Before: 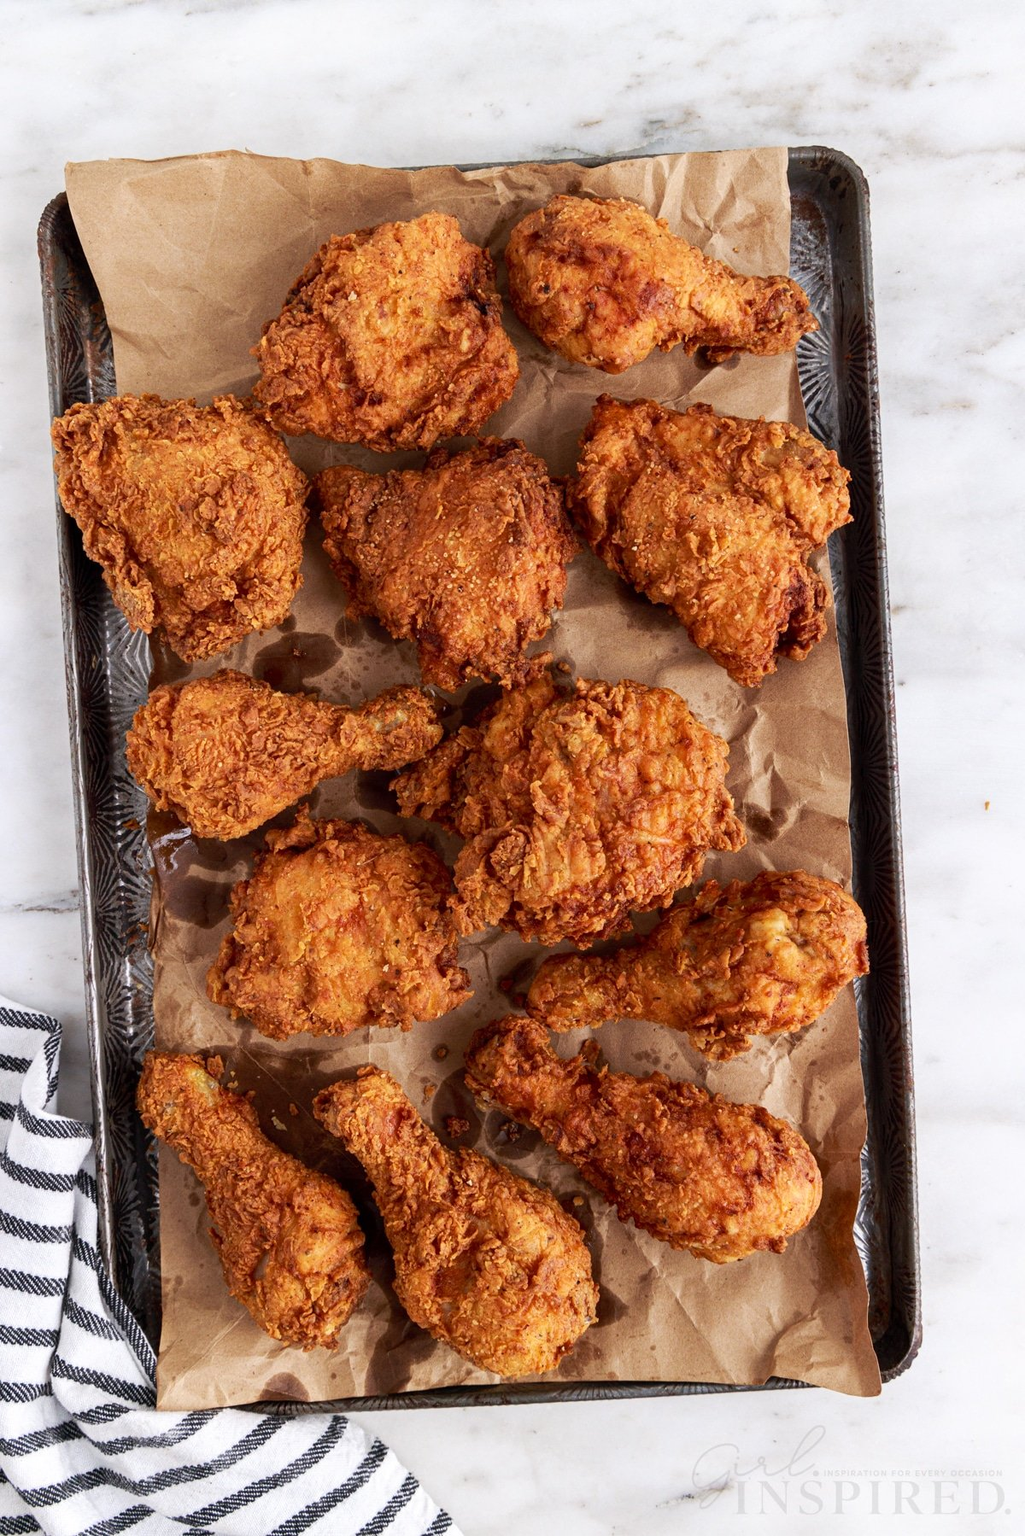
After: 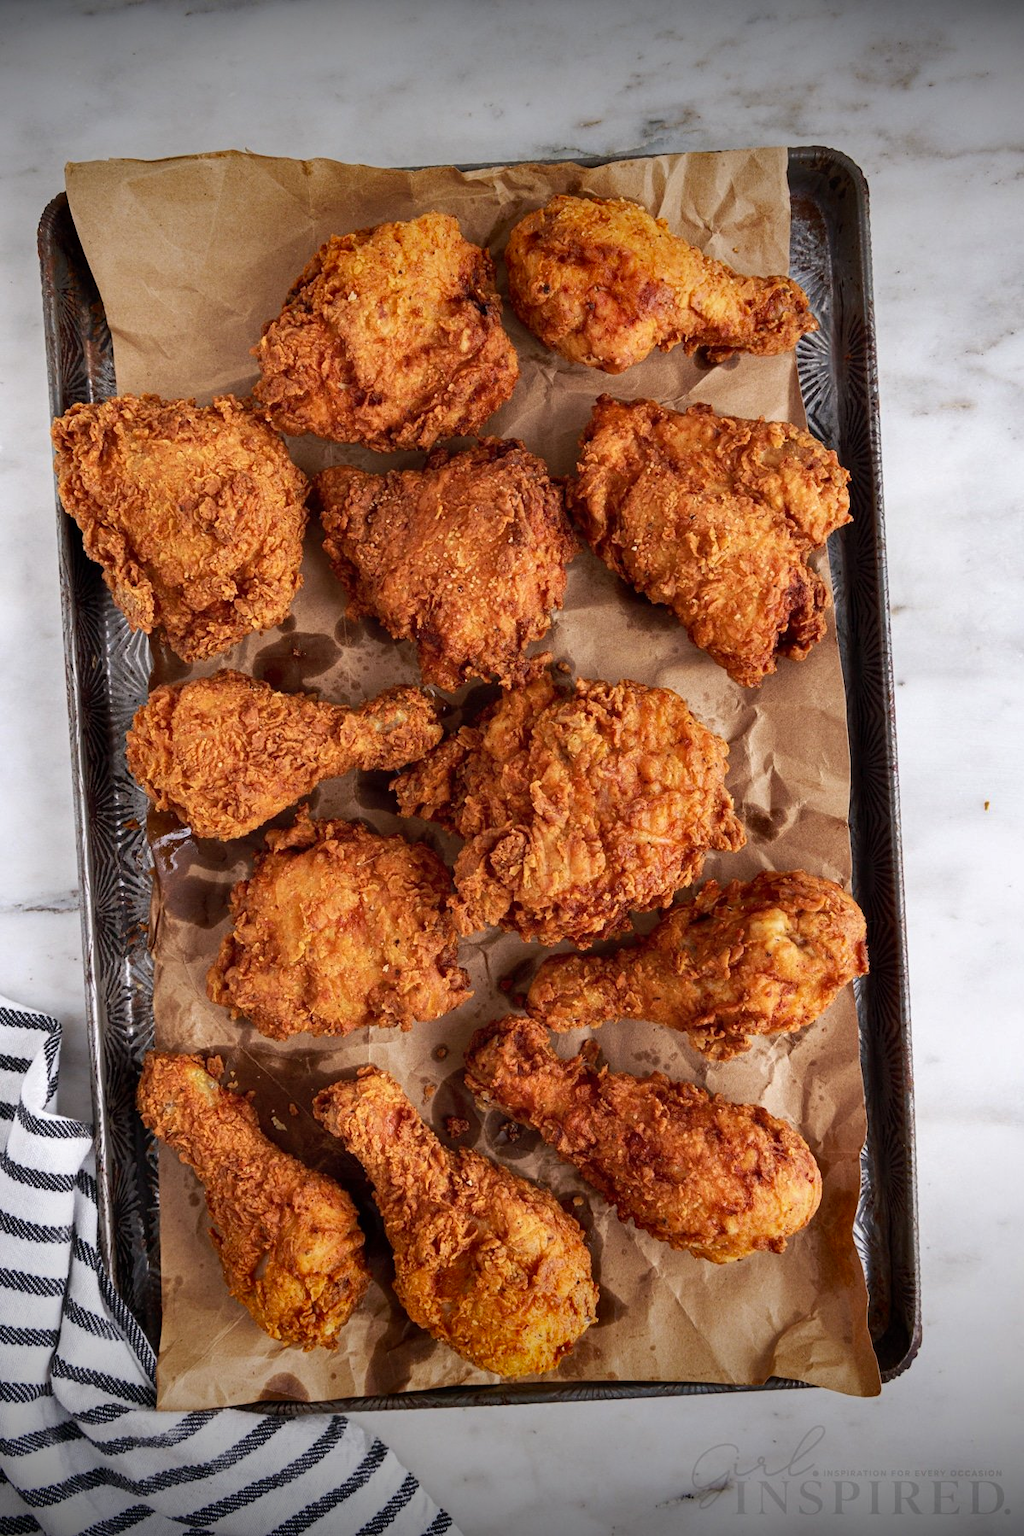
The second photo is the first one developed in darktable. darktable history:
vignetting: fall-off start 98.29%, fall-off radius 100%, brightness -1, saturation 0.5, width/height ratio 1.428
shadows and highlights: shadows 60, soften with gaussian
